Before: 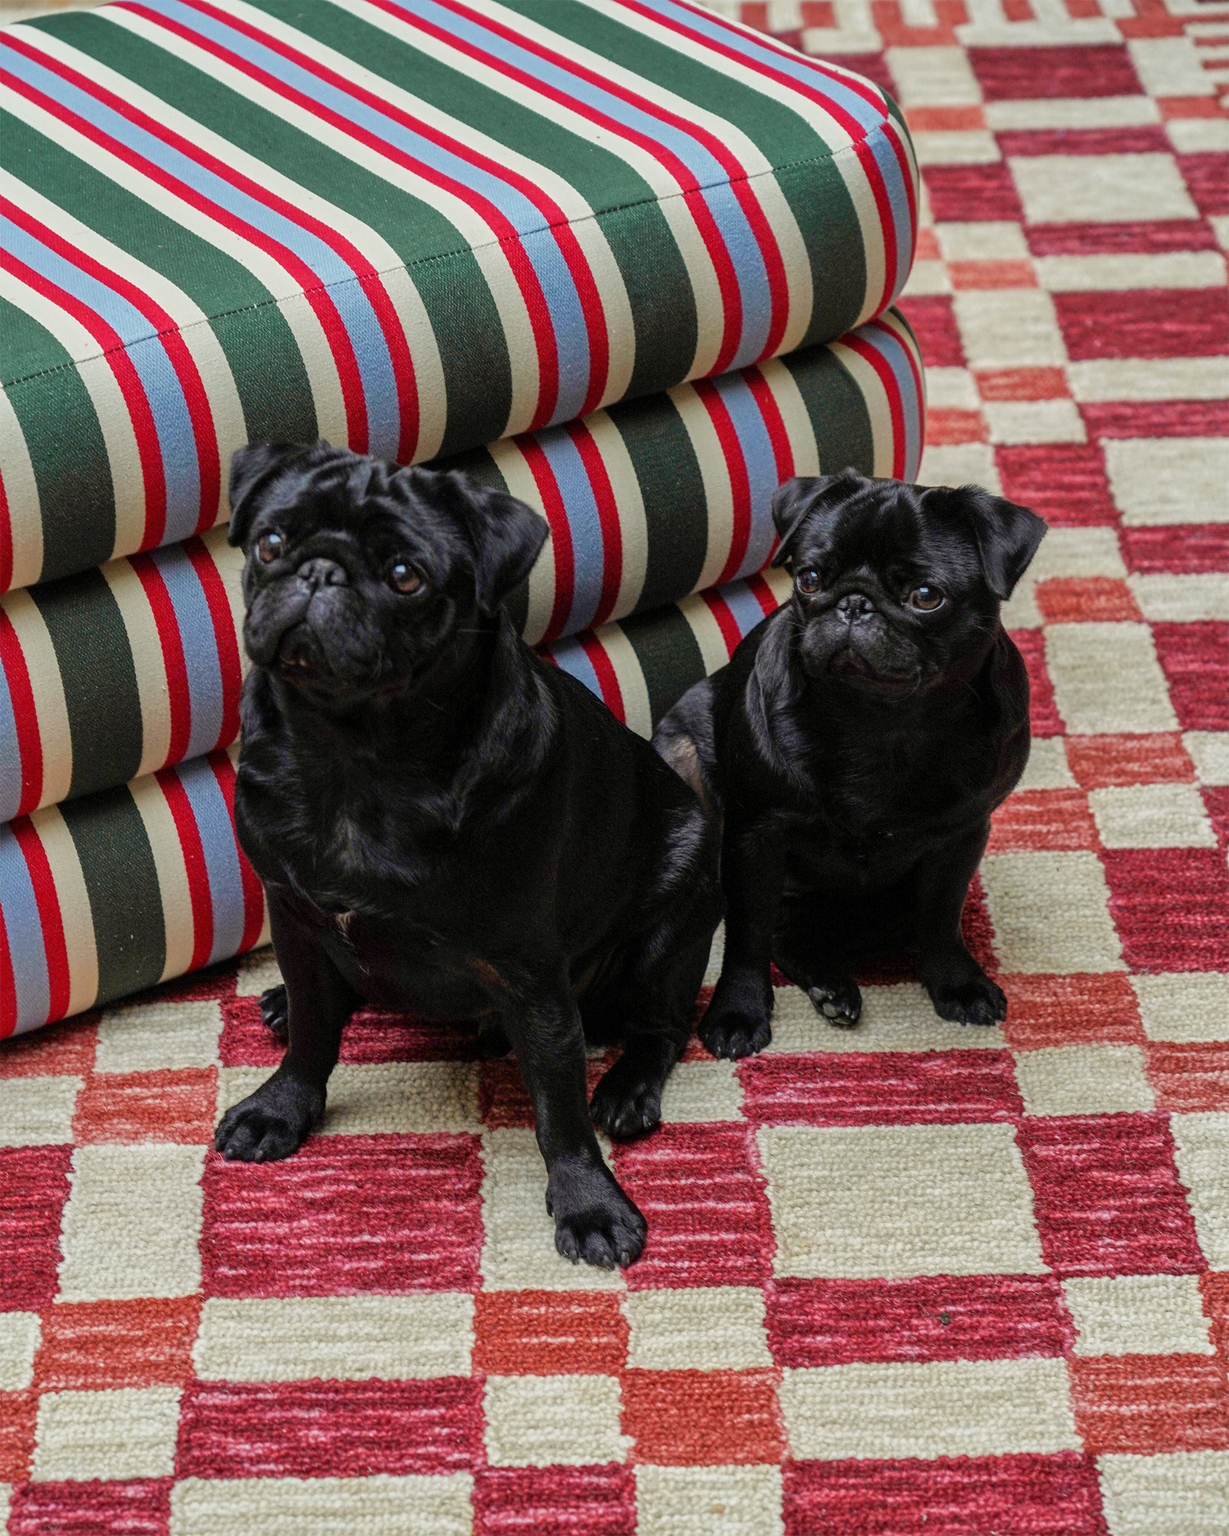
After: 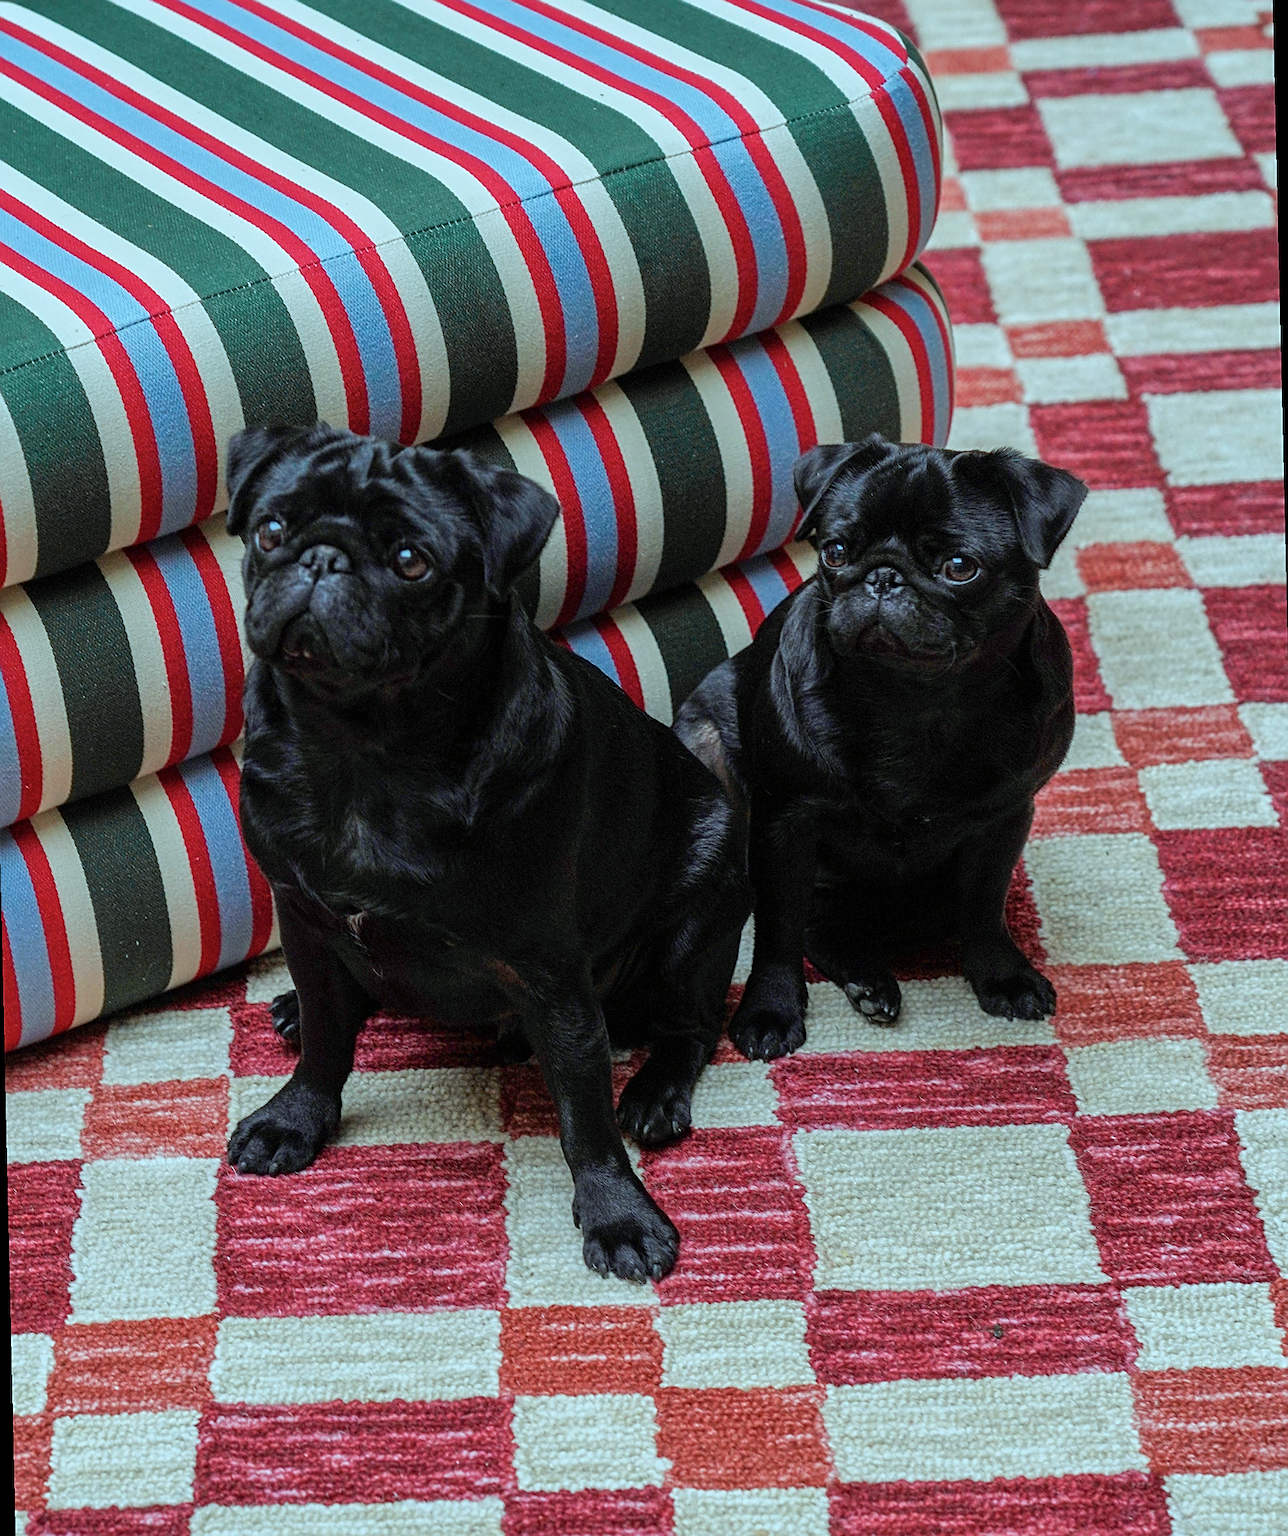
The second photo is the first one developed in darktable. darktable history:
color correction: highlights a* -11.71, highlights b* -15.58
sharpen: on, module defaults
rotate and perspective: rotation -1.32°, lens shift (horizontal) -0.031, crop left 0.015, crop right 0.985, crop top 0.047, crop bottom 0.982
shadows and highlights: shadows -10, white point adjustment 1.5, highlights 10
